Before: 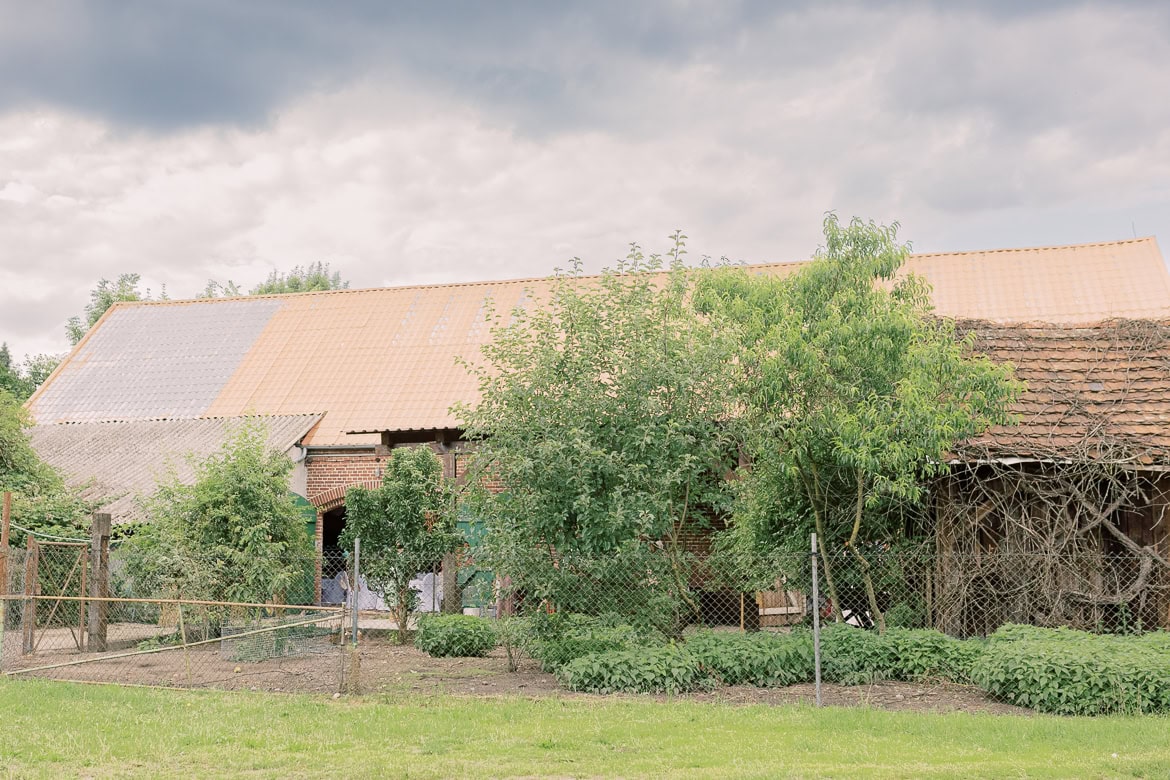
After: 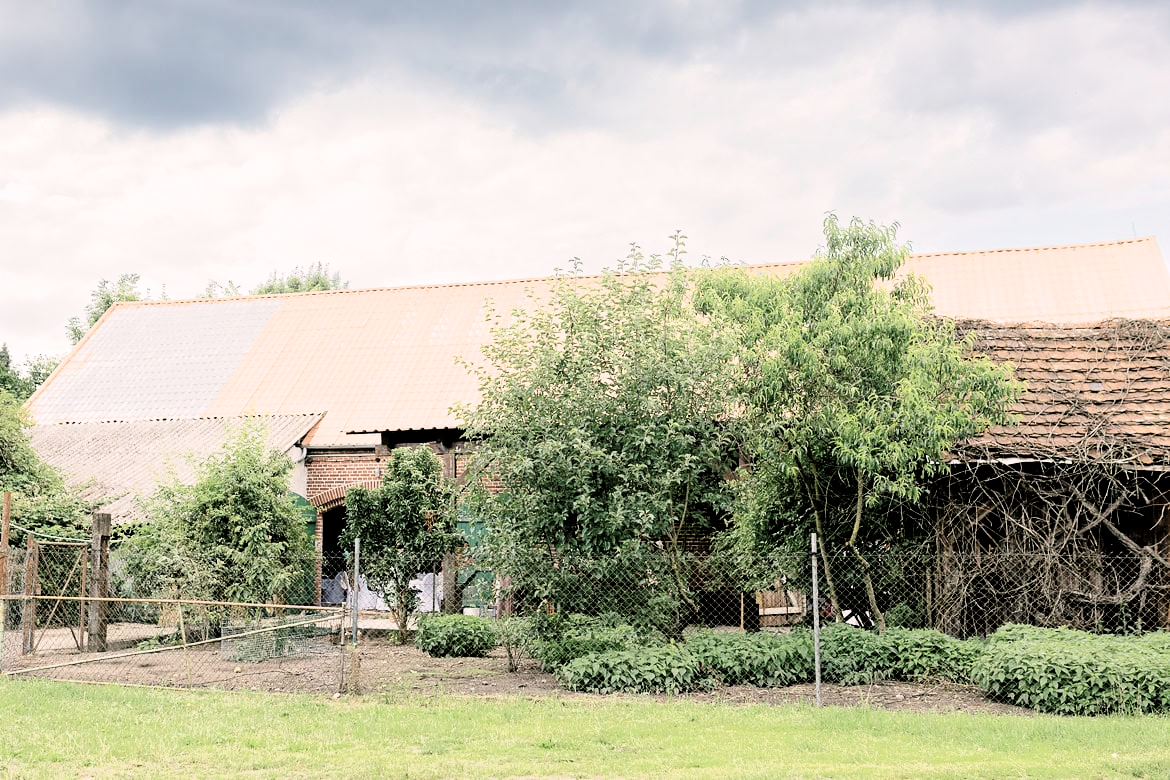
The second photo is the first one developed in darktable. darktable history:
filmic rgb: black relative exposure -3.79 EV, white relative exposure 2.39 EV, dynamic range scaling -49.95%, hardness 3.46, latitude 29.1%, contrast 1.816, iterations of high-quality reconstruction 10
